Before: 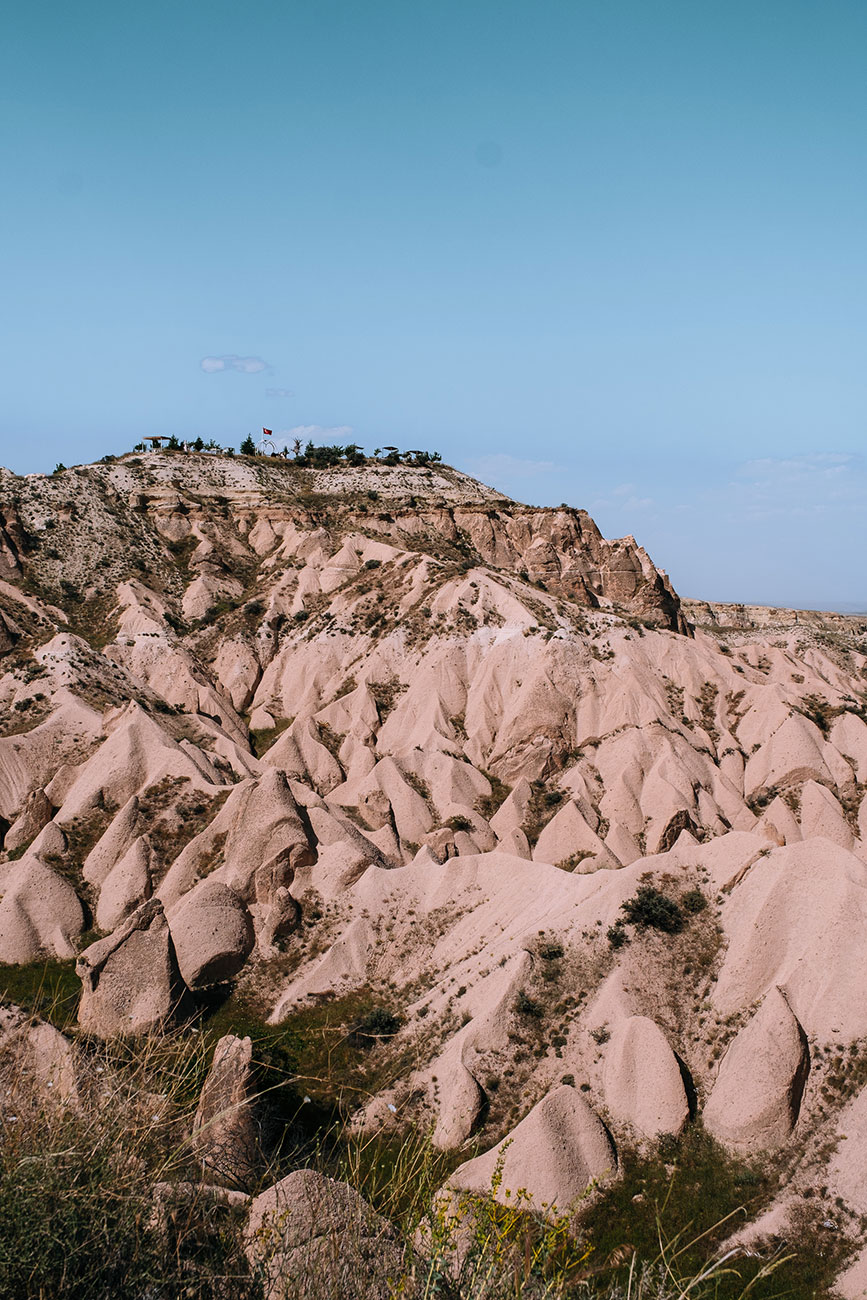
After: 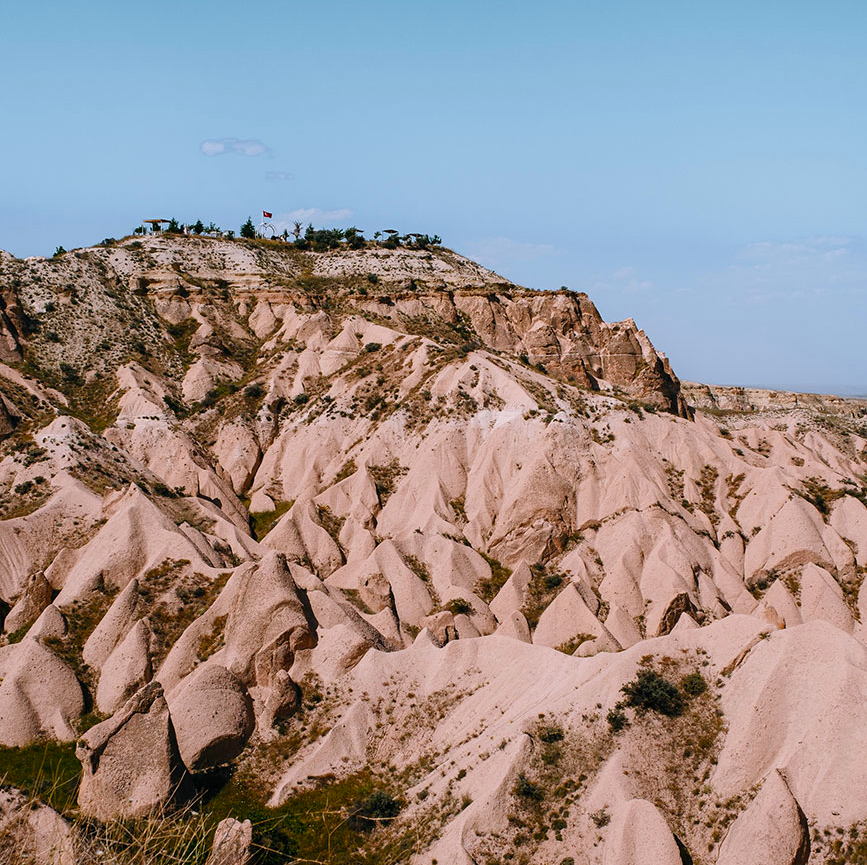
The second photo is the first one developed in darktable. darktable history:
crop: top 16.727%, bottom 16.727%
color balance rgb: perceptual saturation grading › global saturation 20%, perceptual saturation grading › highlights -25%, perceptual saturation grading › shadows 50%
